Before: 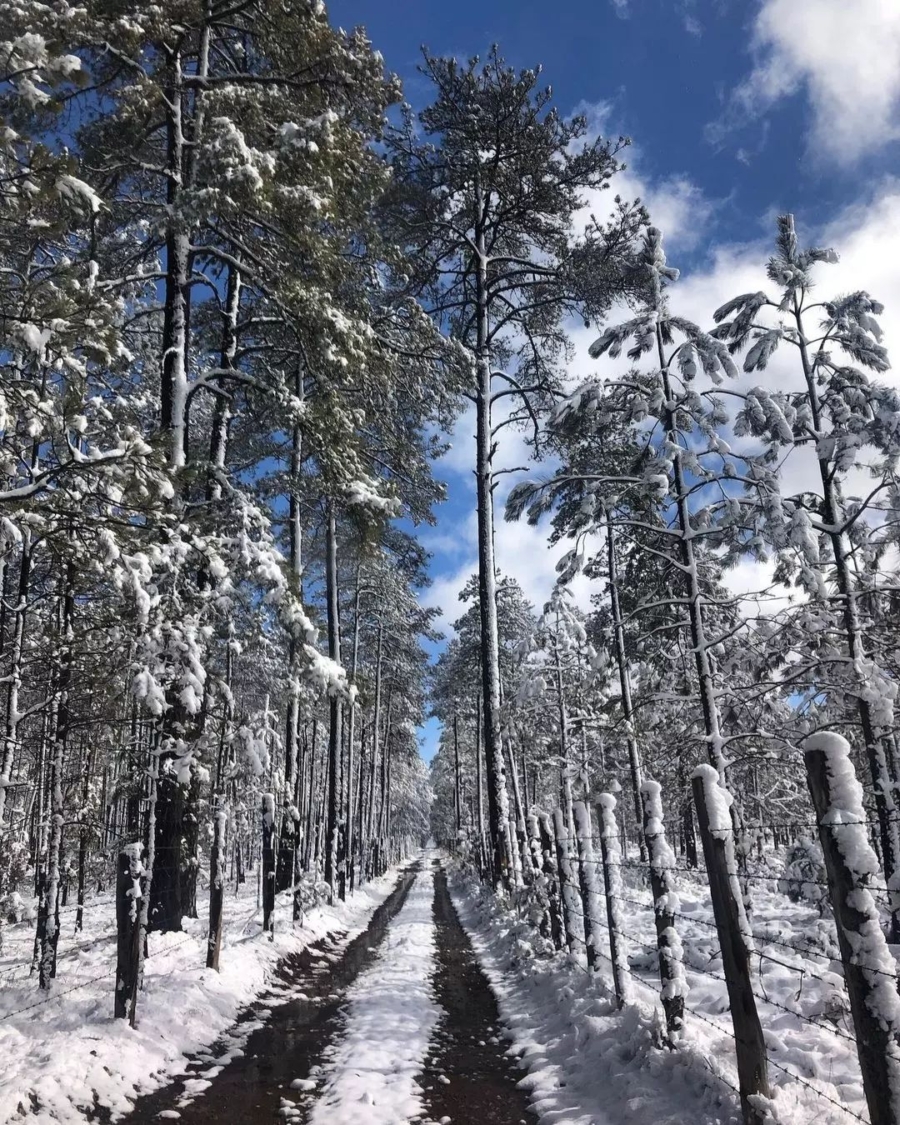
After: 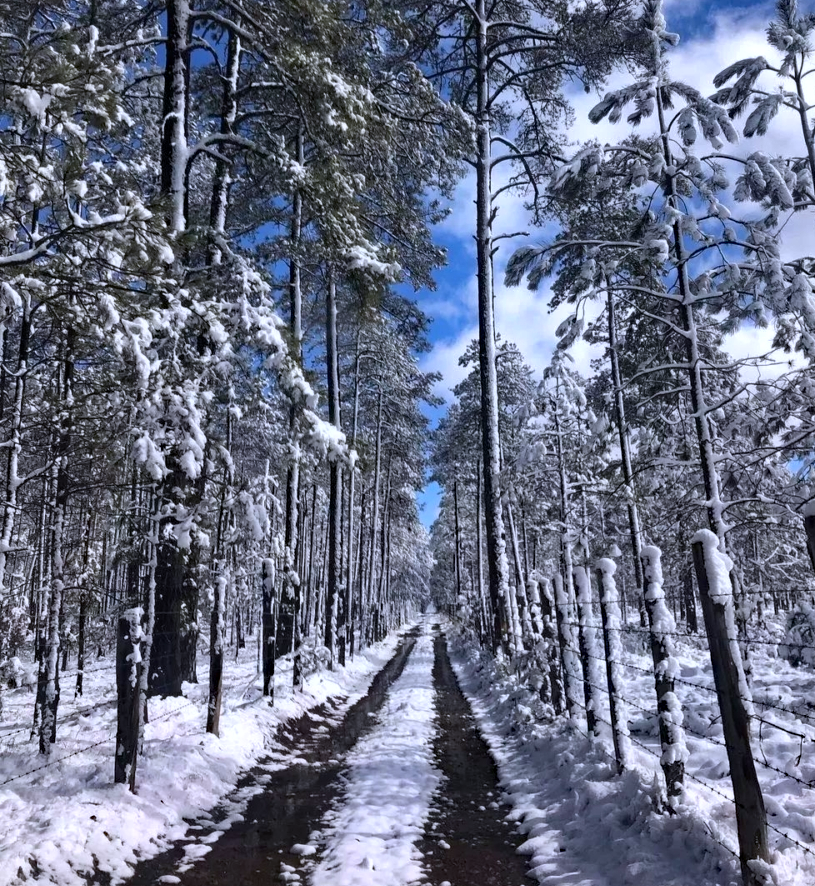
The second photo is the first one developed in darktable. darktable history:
haze removal: strength 0.29, distance 0.25, compatibility mode true, adaptive false
white balance: red 0.967, blue 1.119, emerald 0.756
crop: top 20.916%, right 9.437%, bottom 0.316%
